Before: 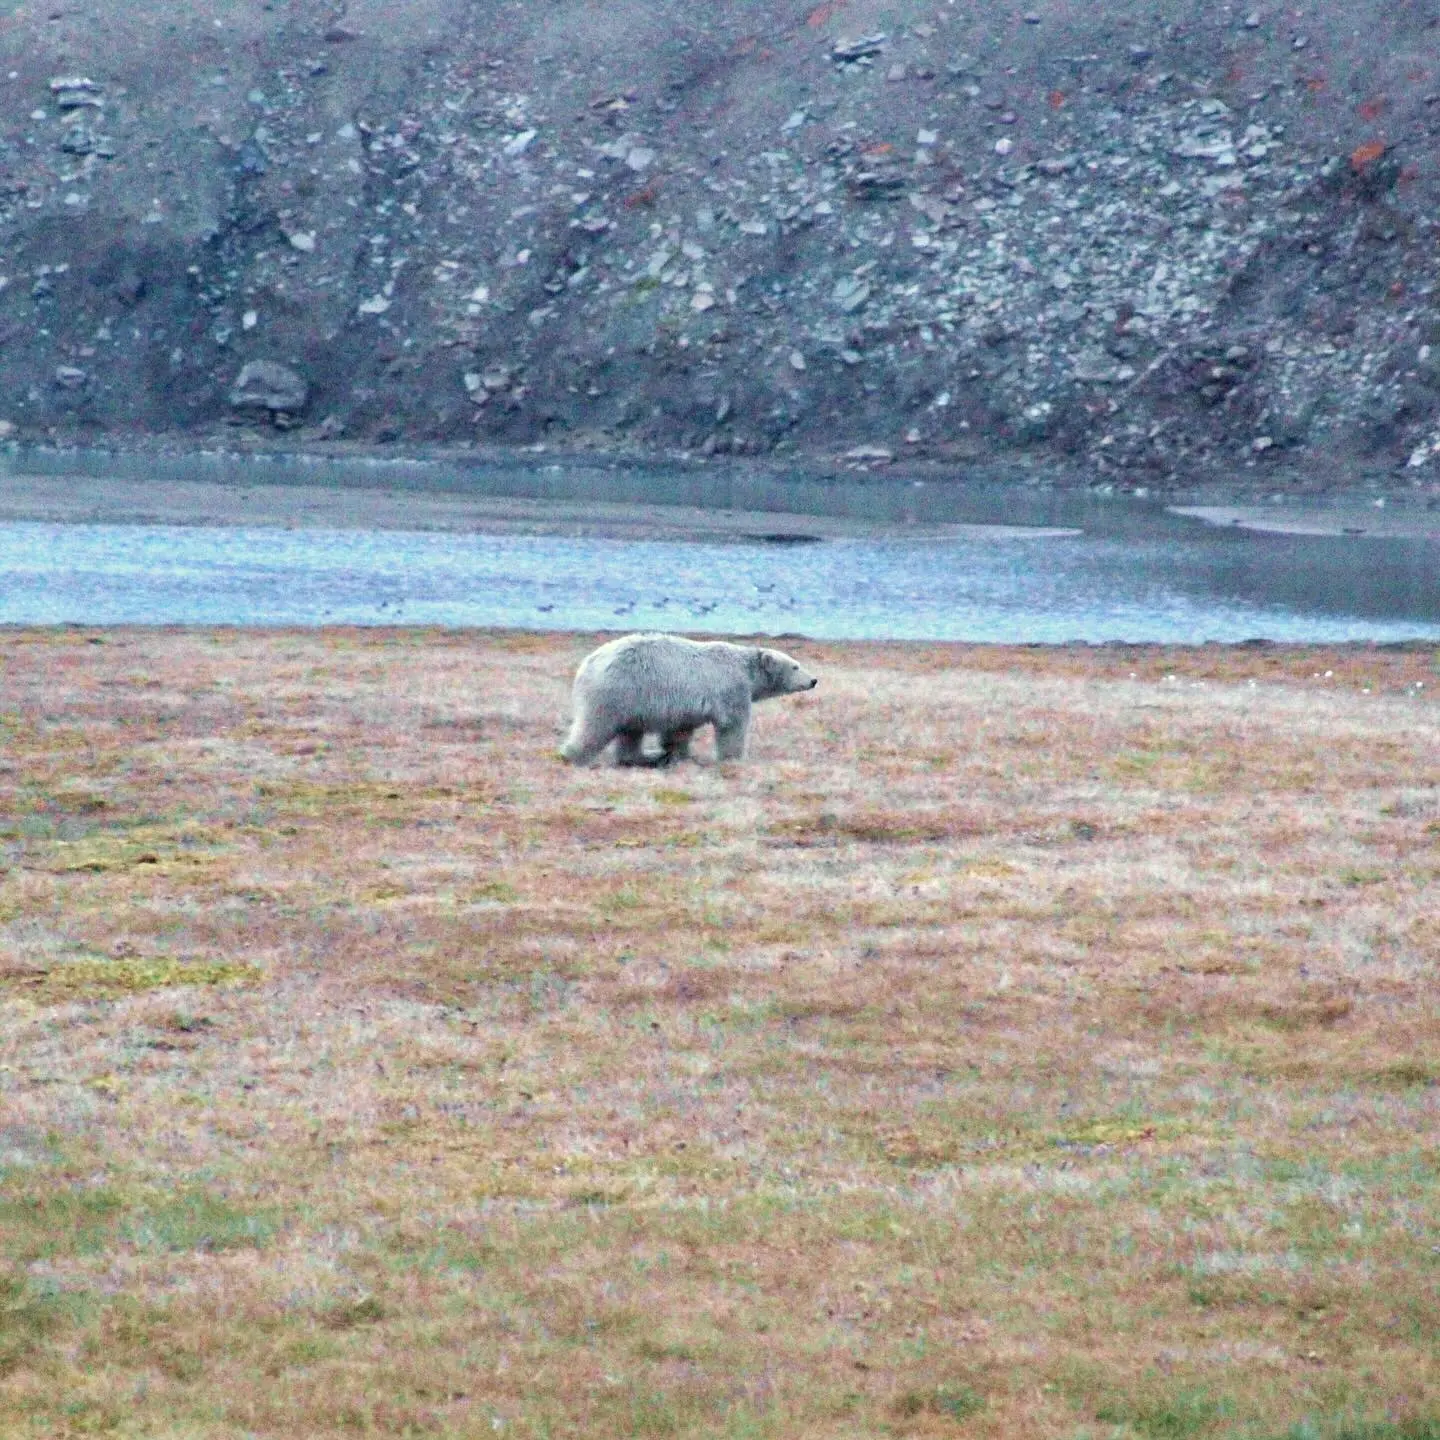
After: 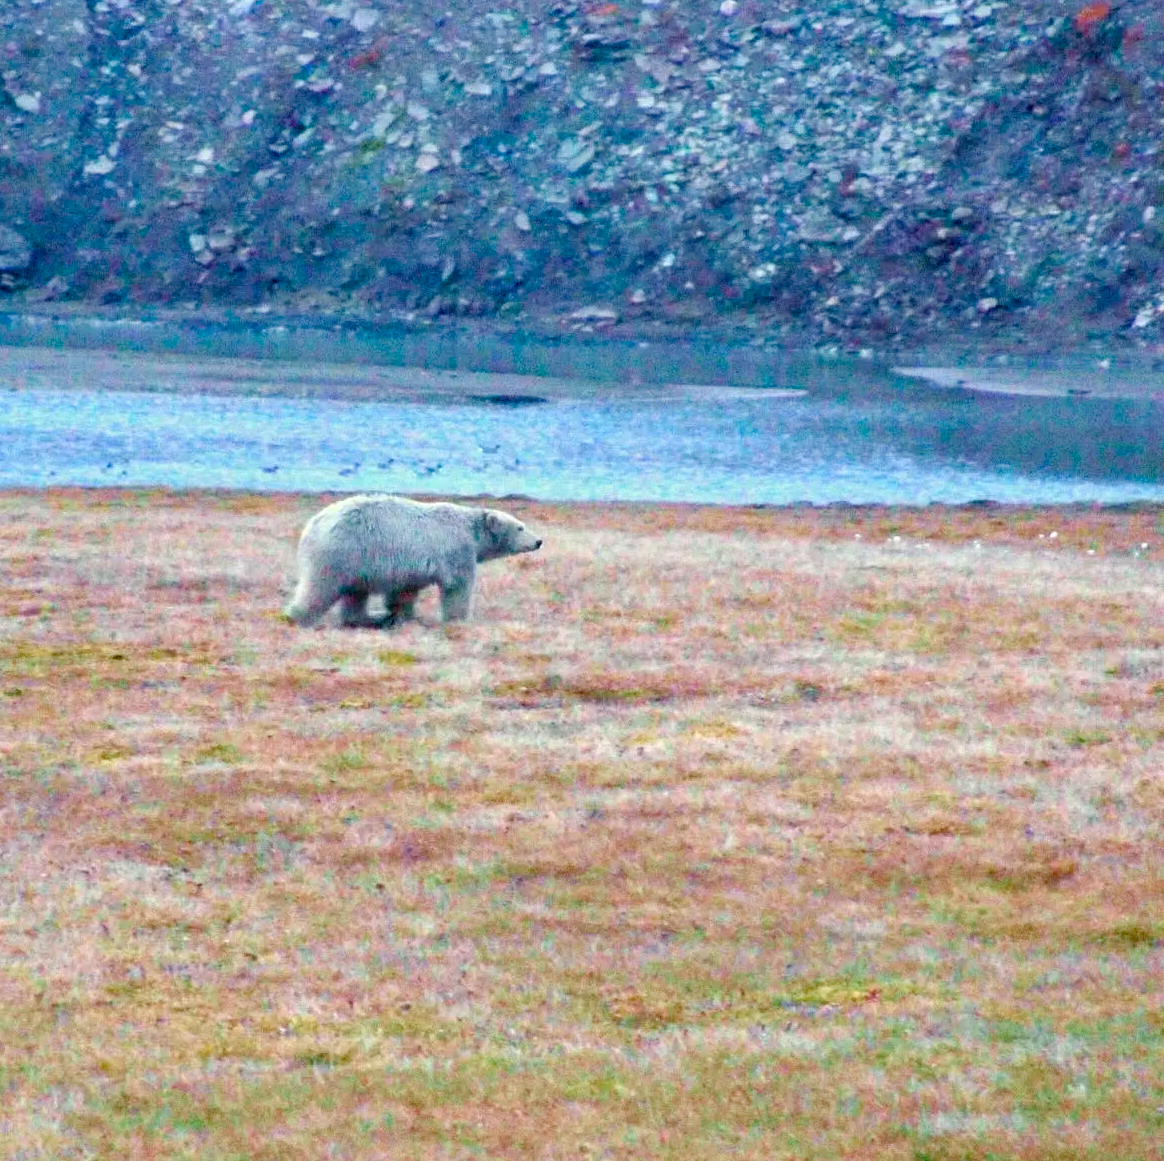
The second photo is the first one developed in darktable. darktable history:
tone equalizer: on, module defaults
crop: left 19.153%, top 9.654%, right 0%, bottom 9.664%
color balance rgb: perceptual saturation grading › global saturation 40.056%, perceptual saturation grading › highlights -50.391%, perceptual saturation grading › shadows 31.174%, global vibrance 50.507%
